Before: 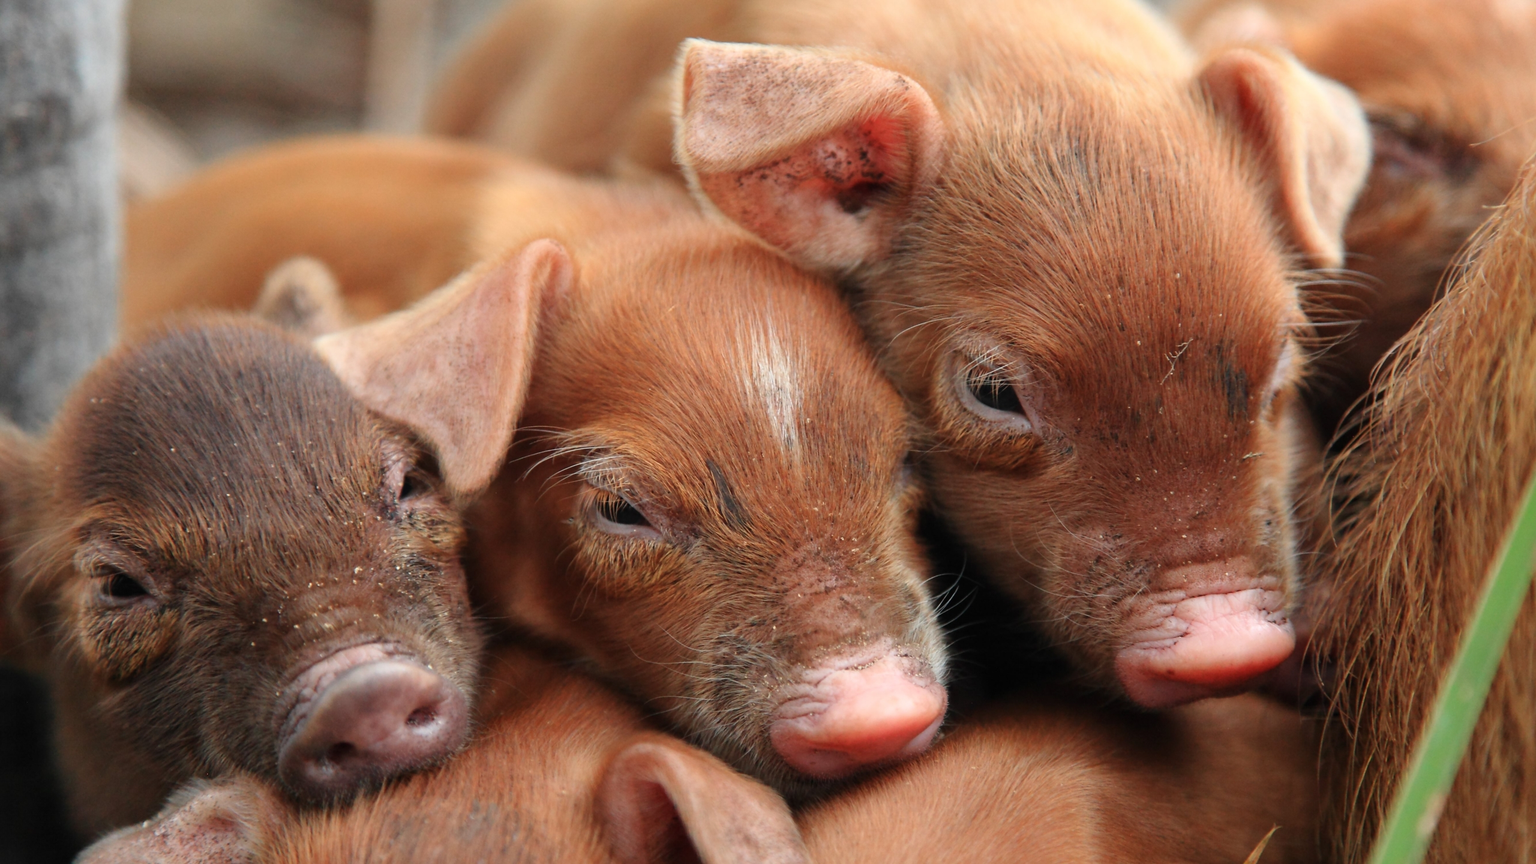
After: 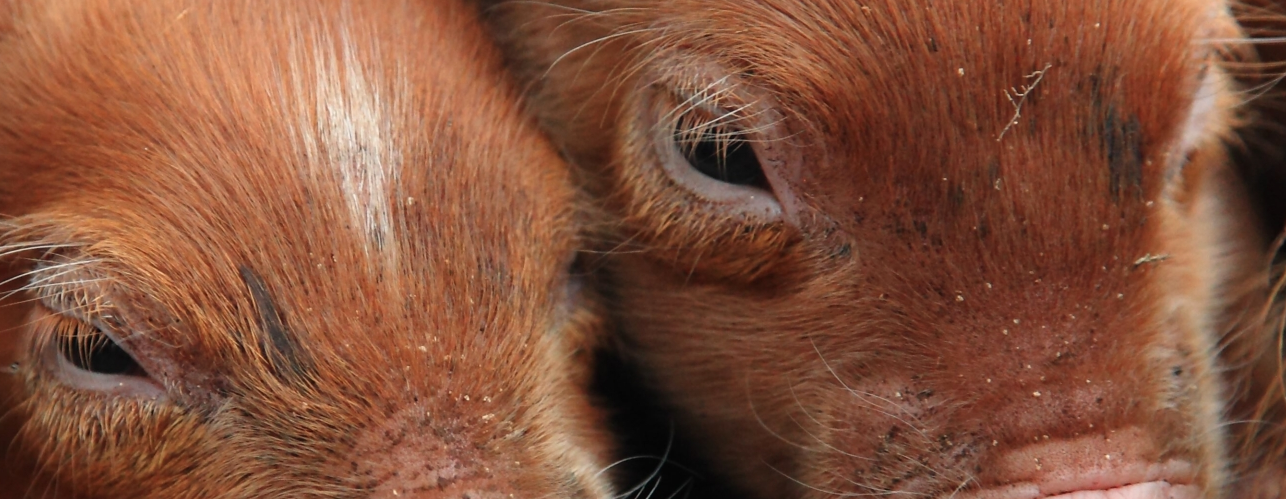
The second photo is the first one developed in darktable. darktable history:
color balance: mode lift, gamma, gain (sRGB)
crop: left 36.607%, top 34.735%, right 13.146%, bottom 30.611%
white balance: red 1.009, blue 0.985
